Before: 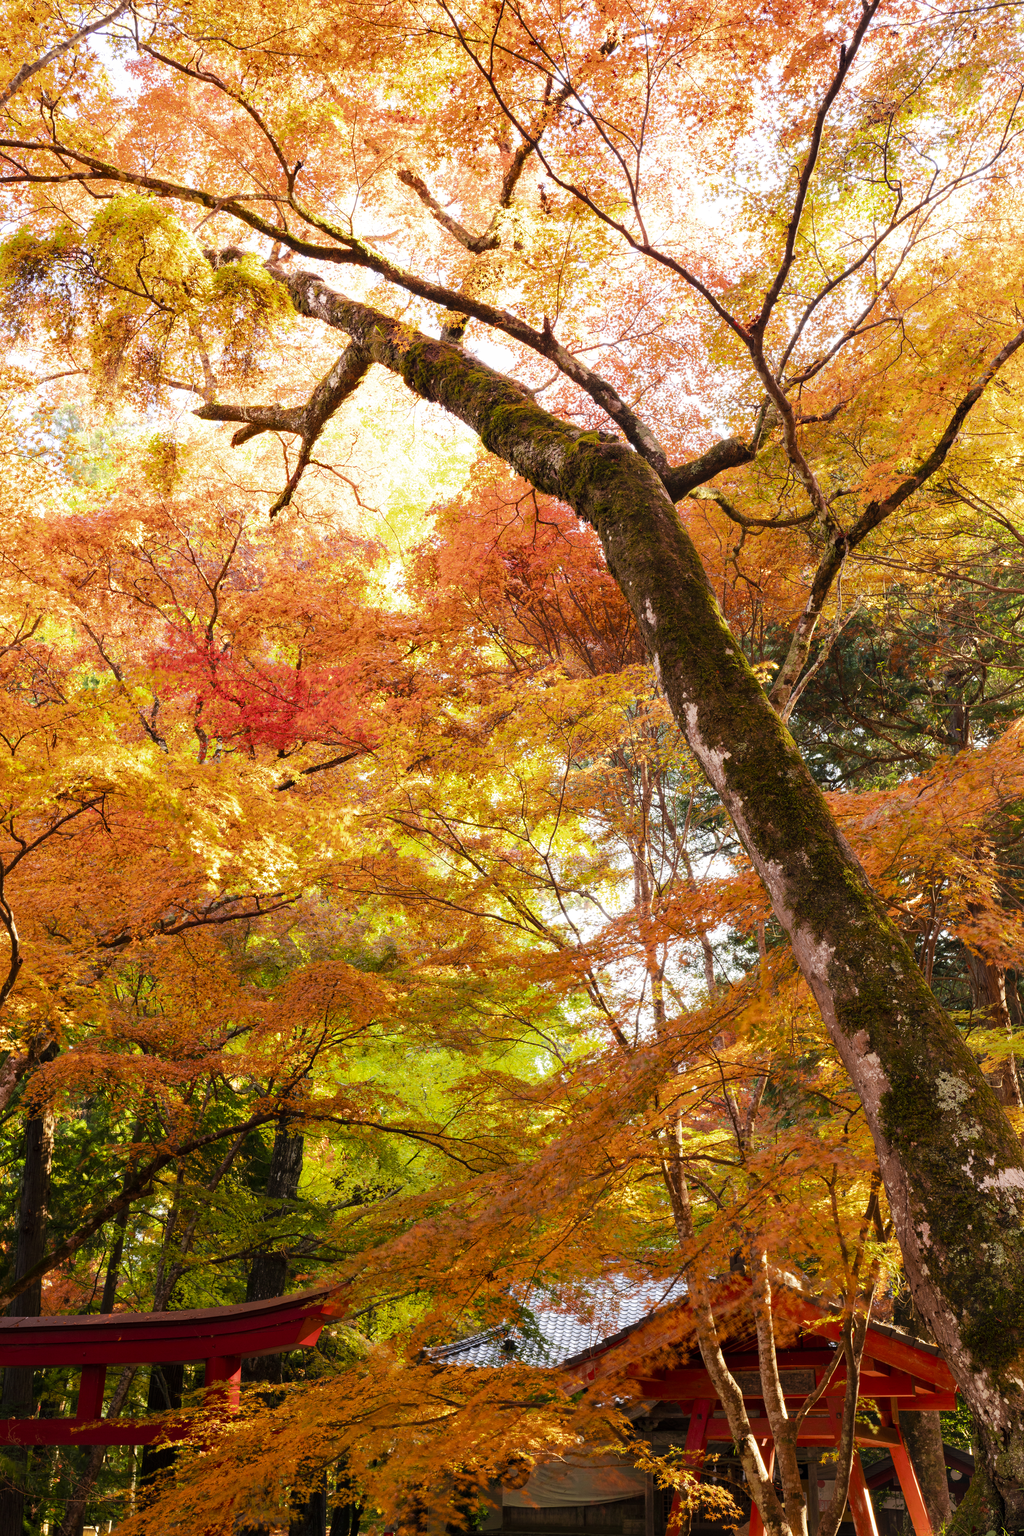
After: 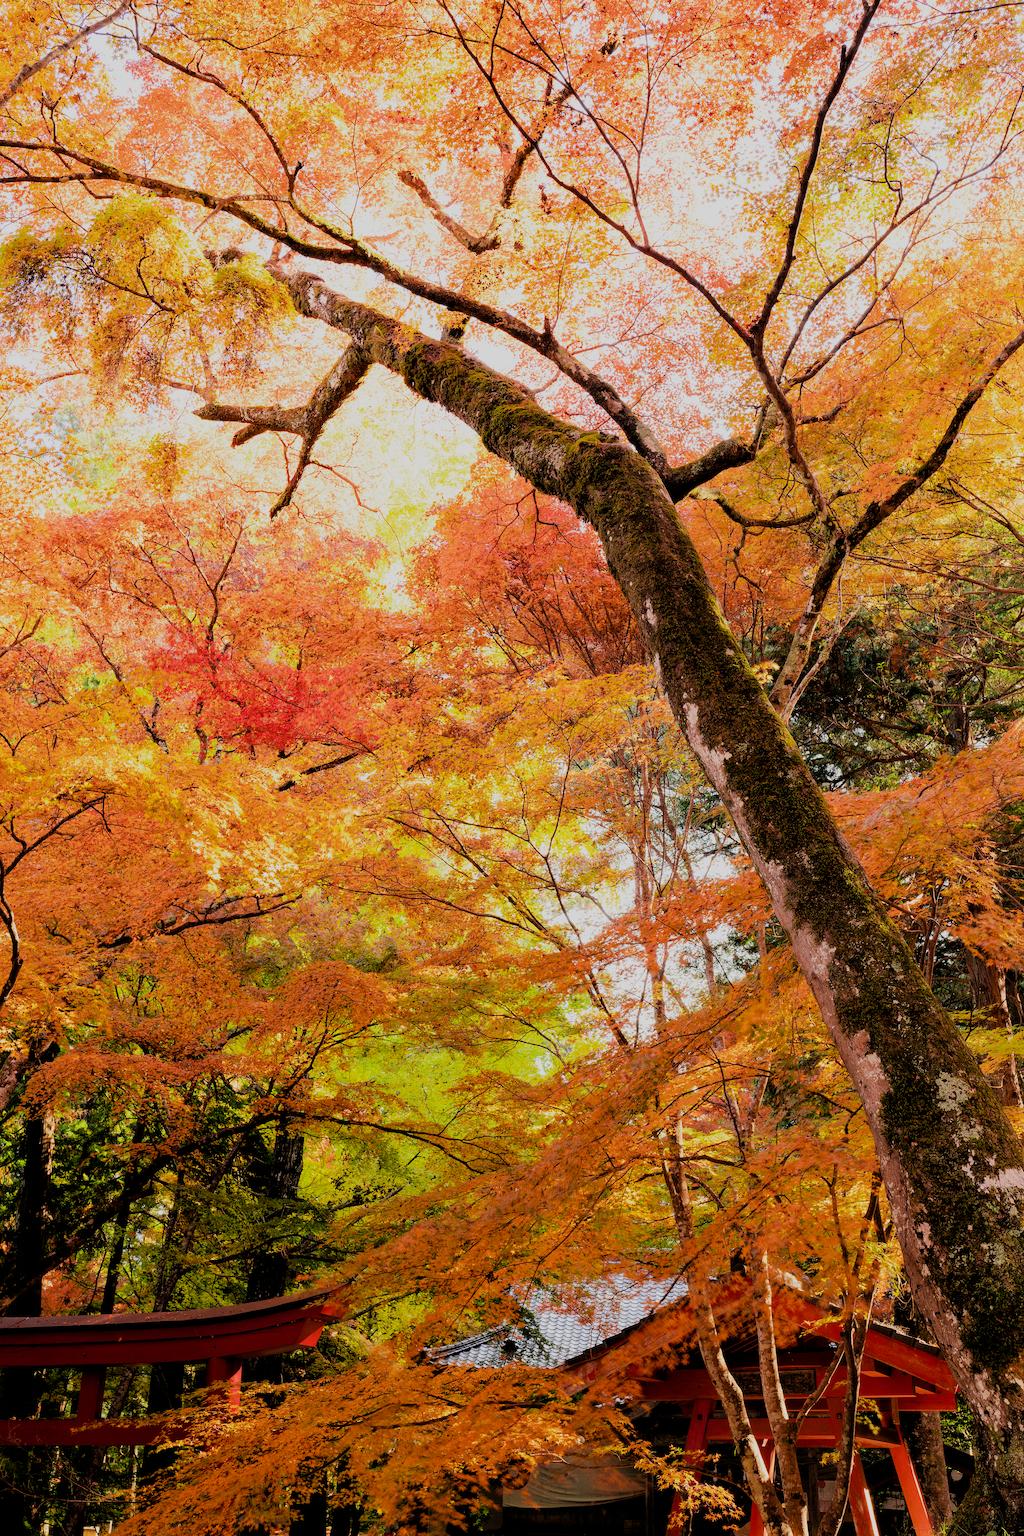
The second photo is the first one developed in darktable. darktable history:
sharpen: on, module defaults
filmic rgb: black relative exposure -4.35 EV, white relative exposure 4.56 EV, threshold 2.97 EV, hardness 2.39, contrast 1.052, iterations of high-quality reconstruction 0, enable highlight reconstruction true
